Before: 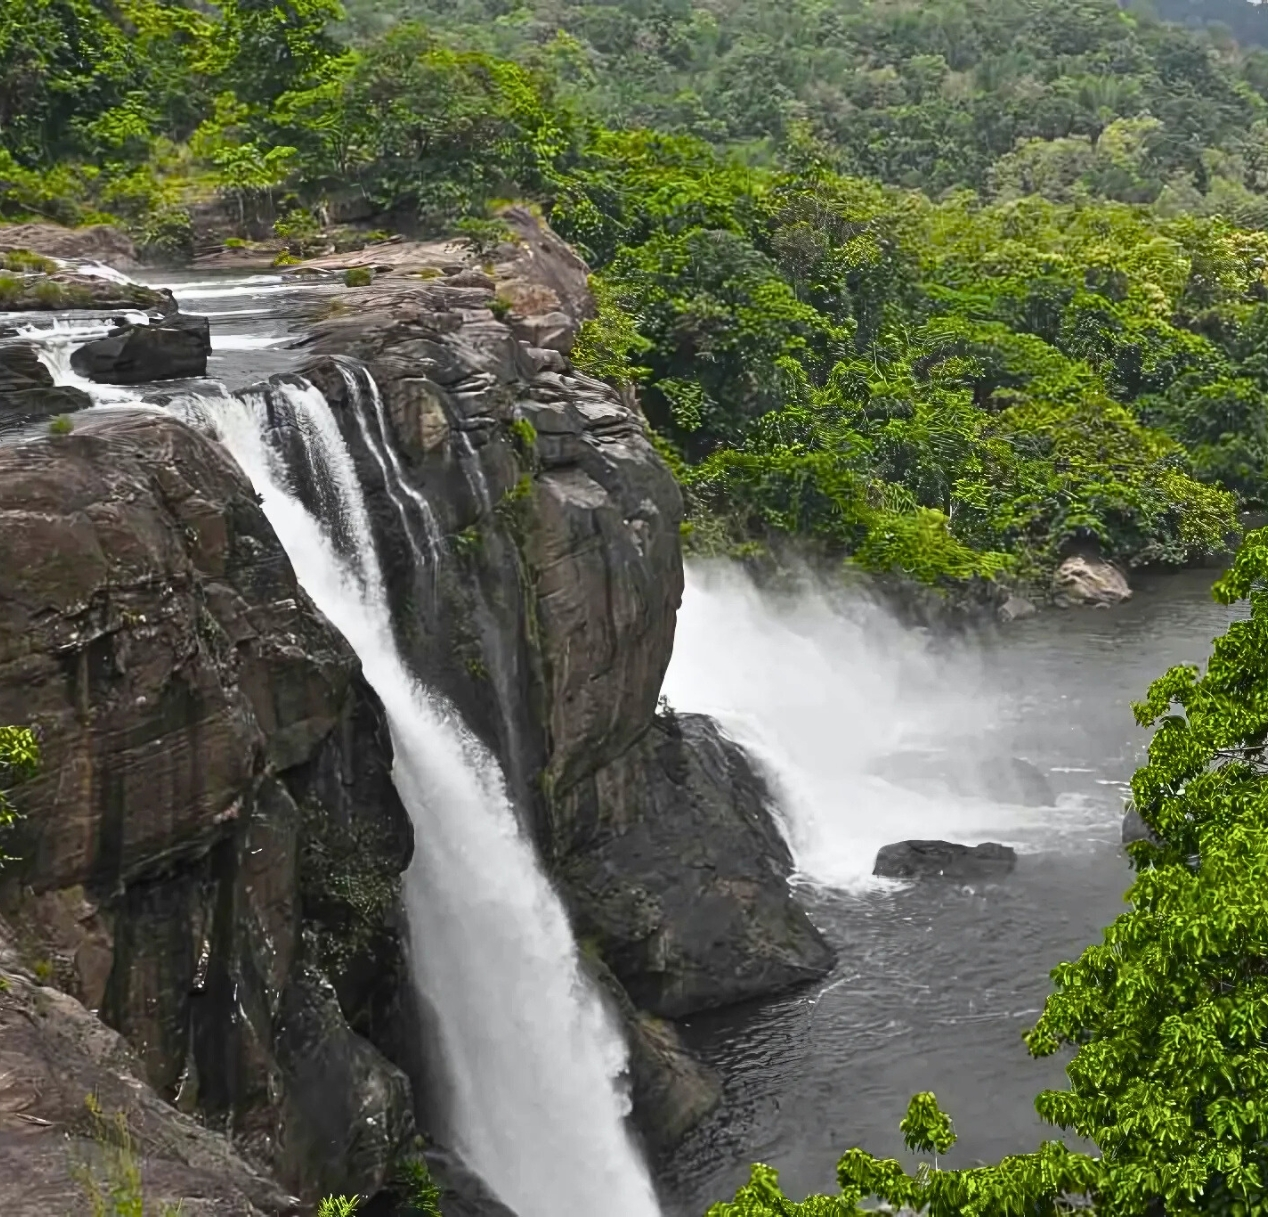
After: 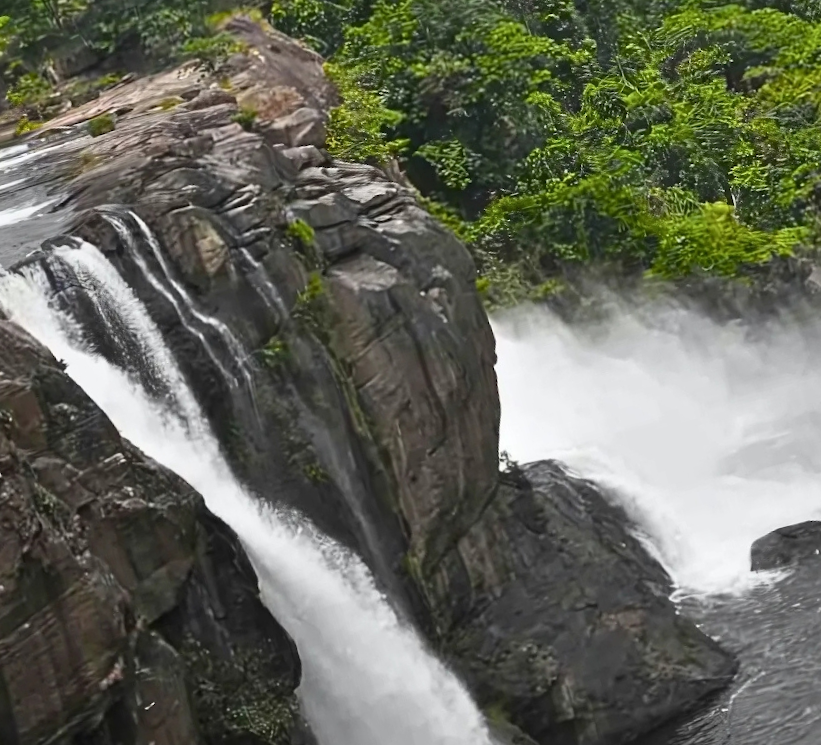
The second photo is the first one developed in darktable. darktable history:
rotate and perspective: rotation -14.8°, crop left 0.1, crop right 0.903, crop top 0.25, crop bottom 0.748
white balance: emerald 1
crop and rotate: left 13.342%, right 19.991%
